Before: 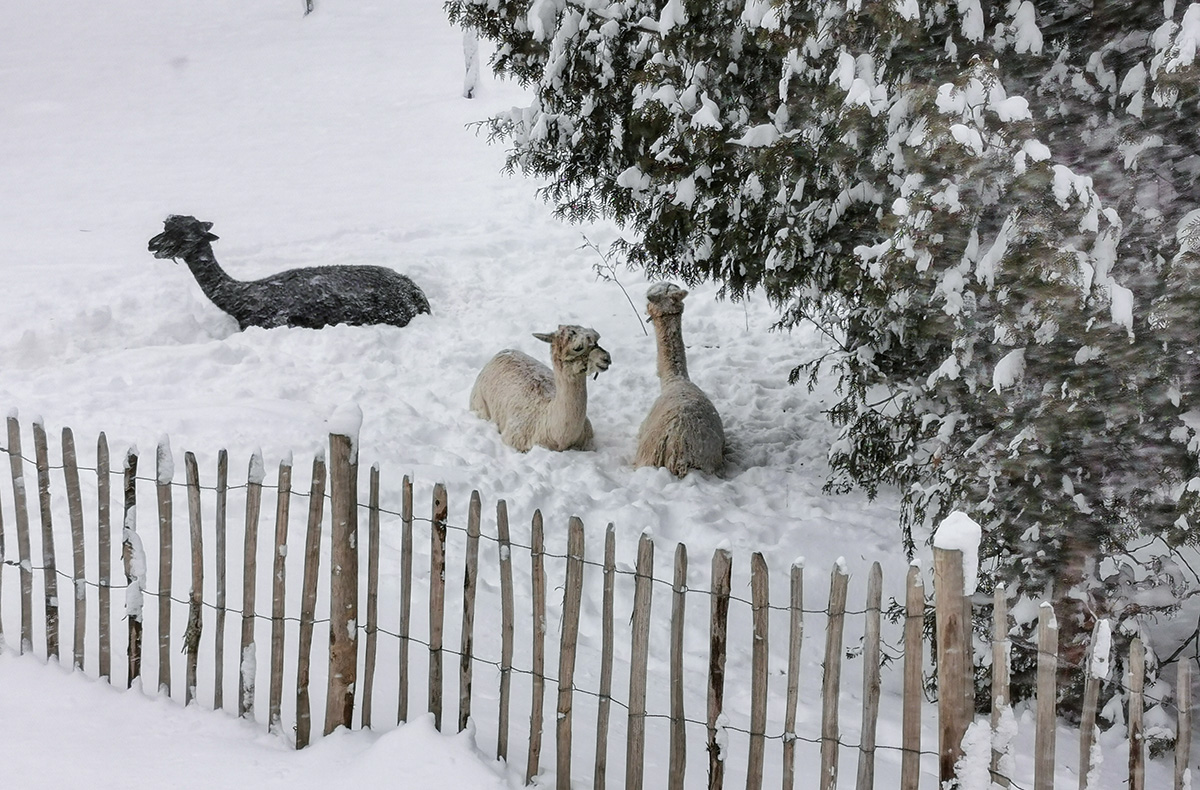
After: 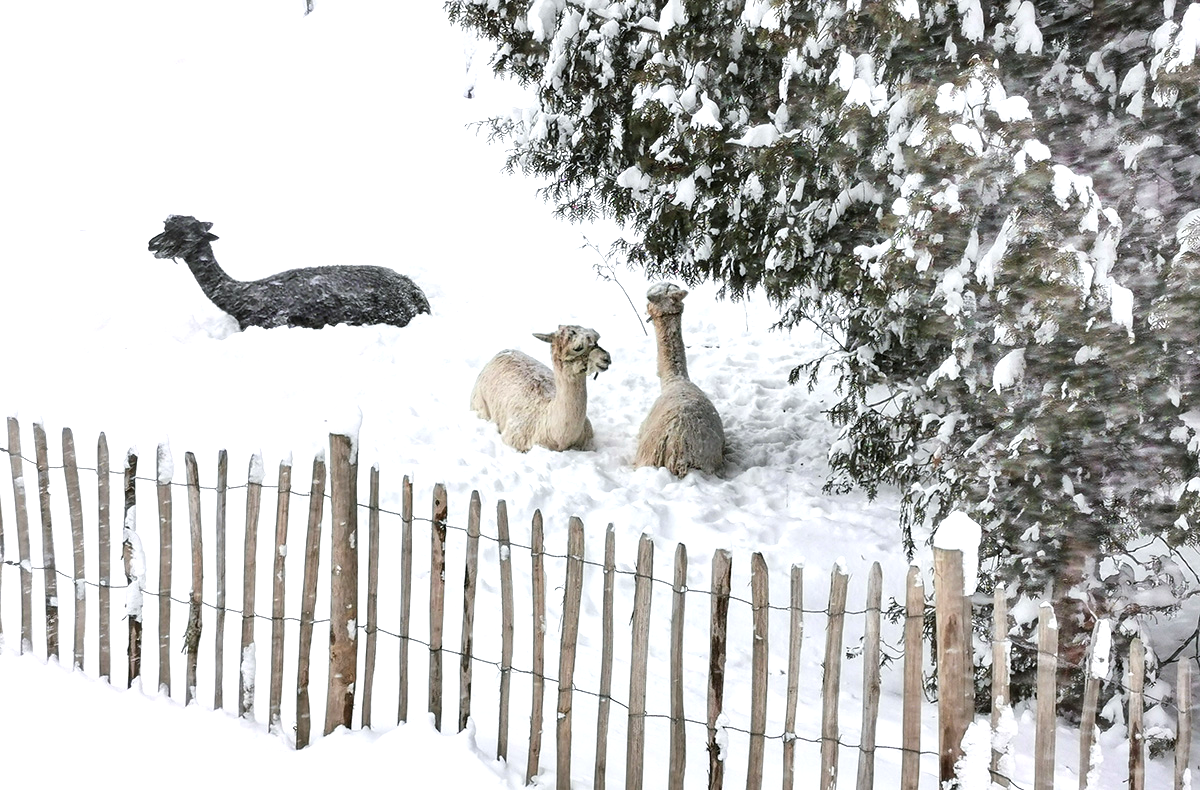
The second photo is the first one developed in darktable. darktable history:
exposure: black level correction 0, exposure 0.881 EV, compensate exposure bias true, compensate highlight preservation false
